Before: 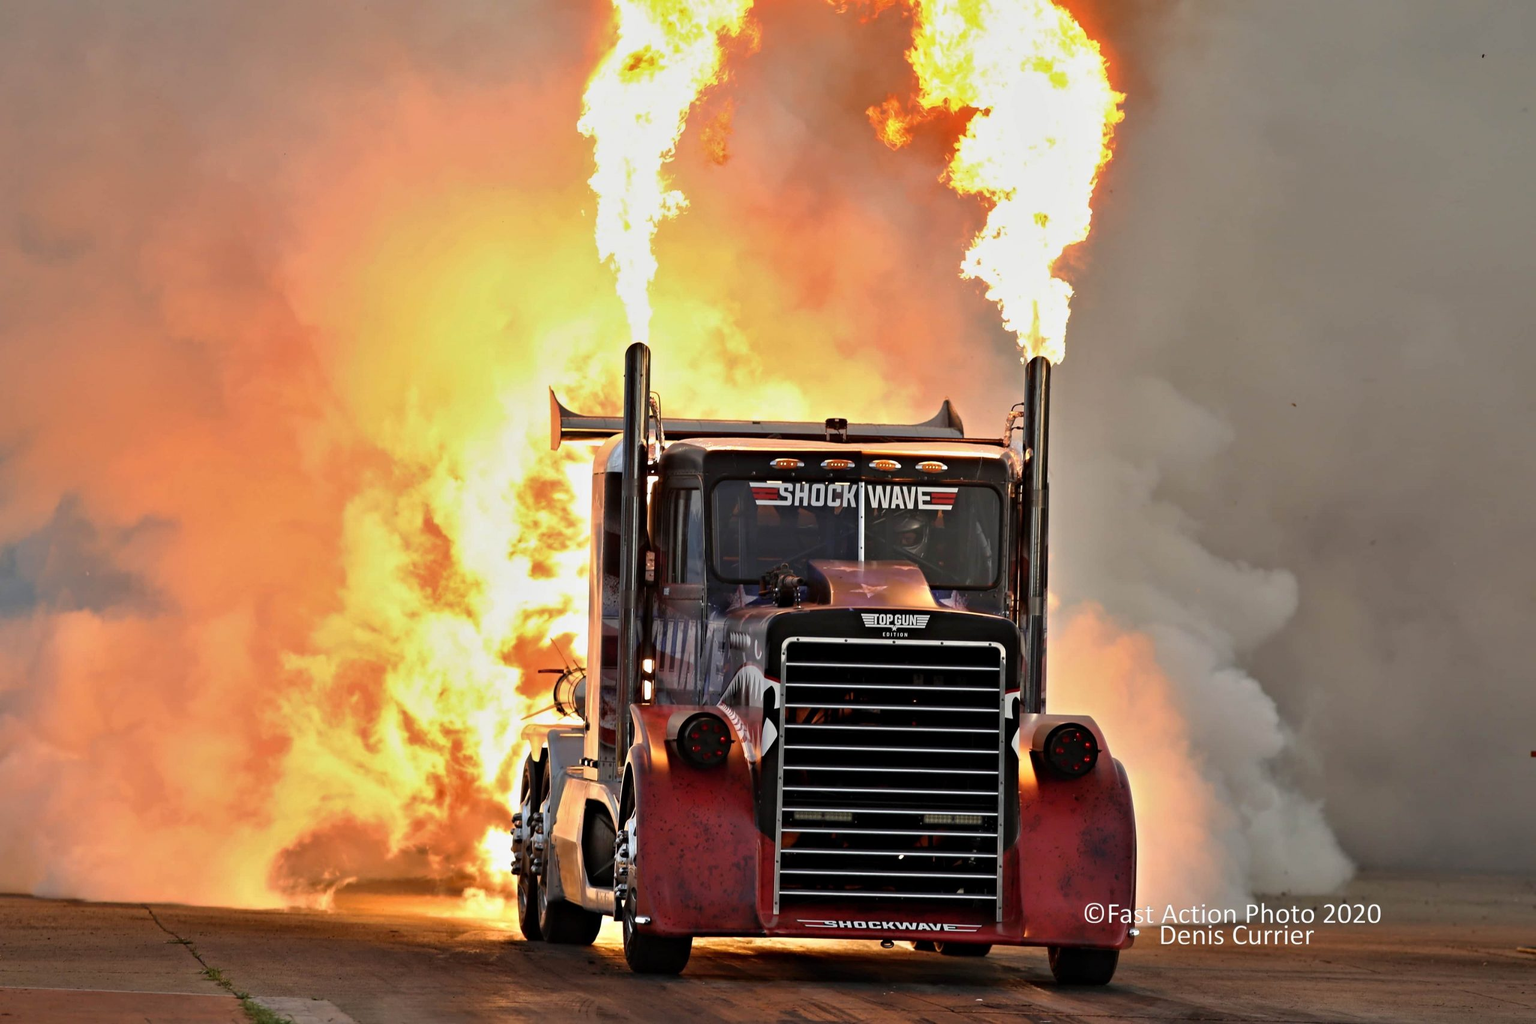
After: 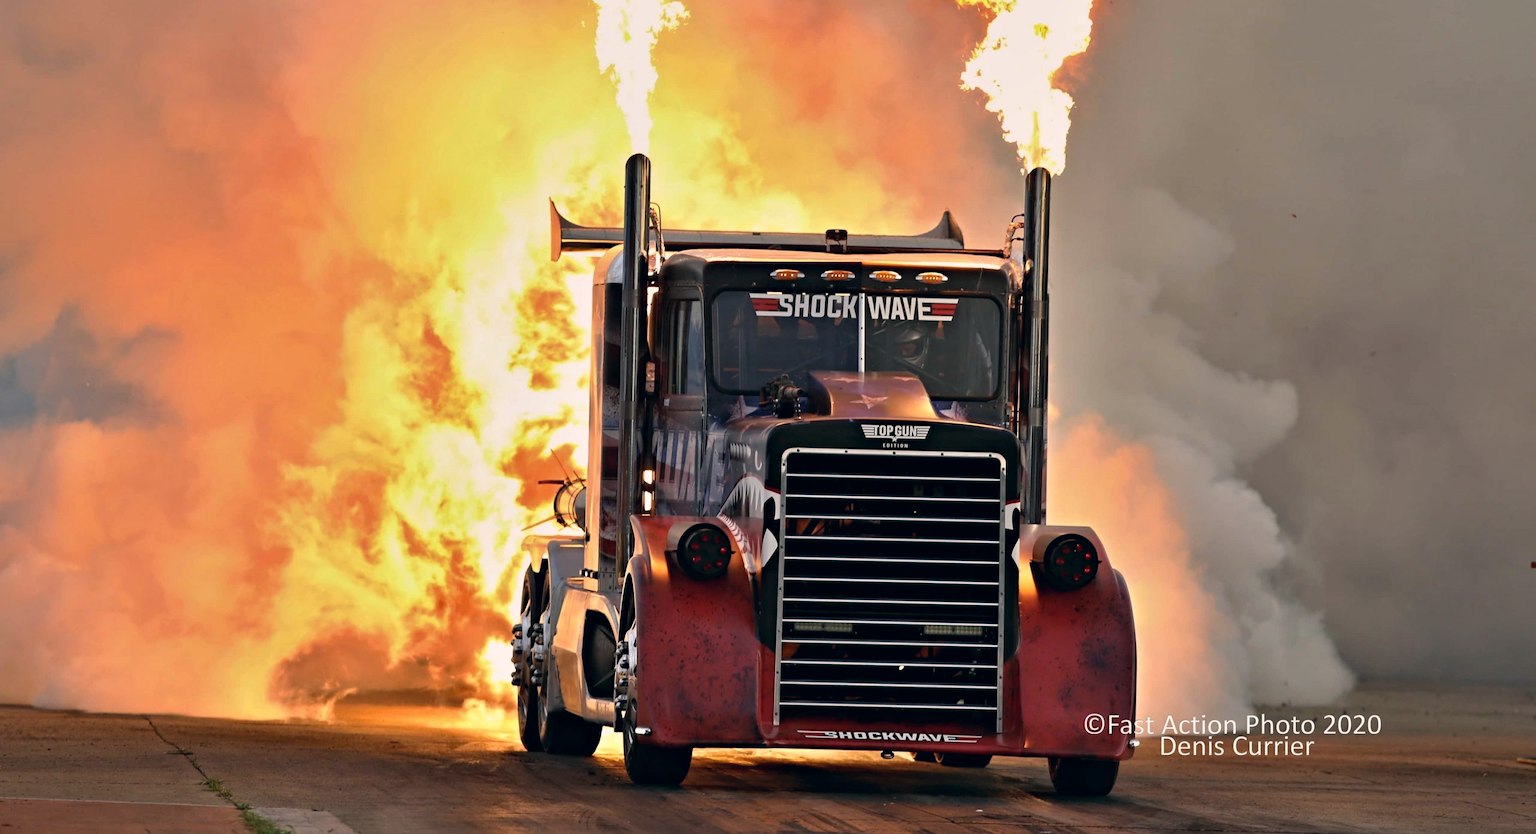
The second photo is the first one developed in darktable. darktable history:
color correction: highlights a* 5.38, highlights b* 5.3, shadows a* -4.26, shadows b* -5.11
crop and rotate: top 18.507%
